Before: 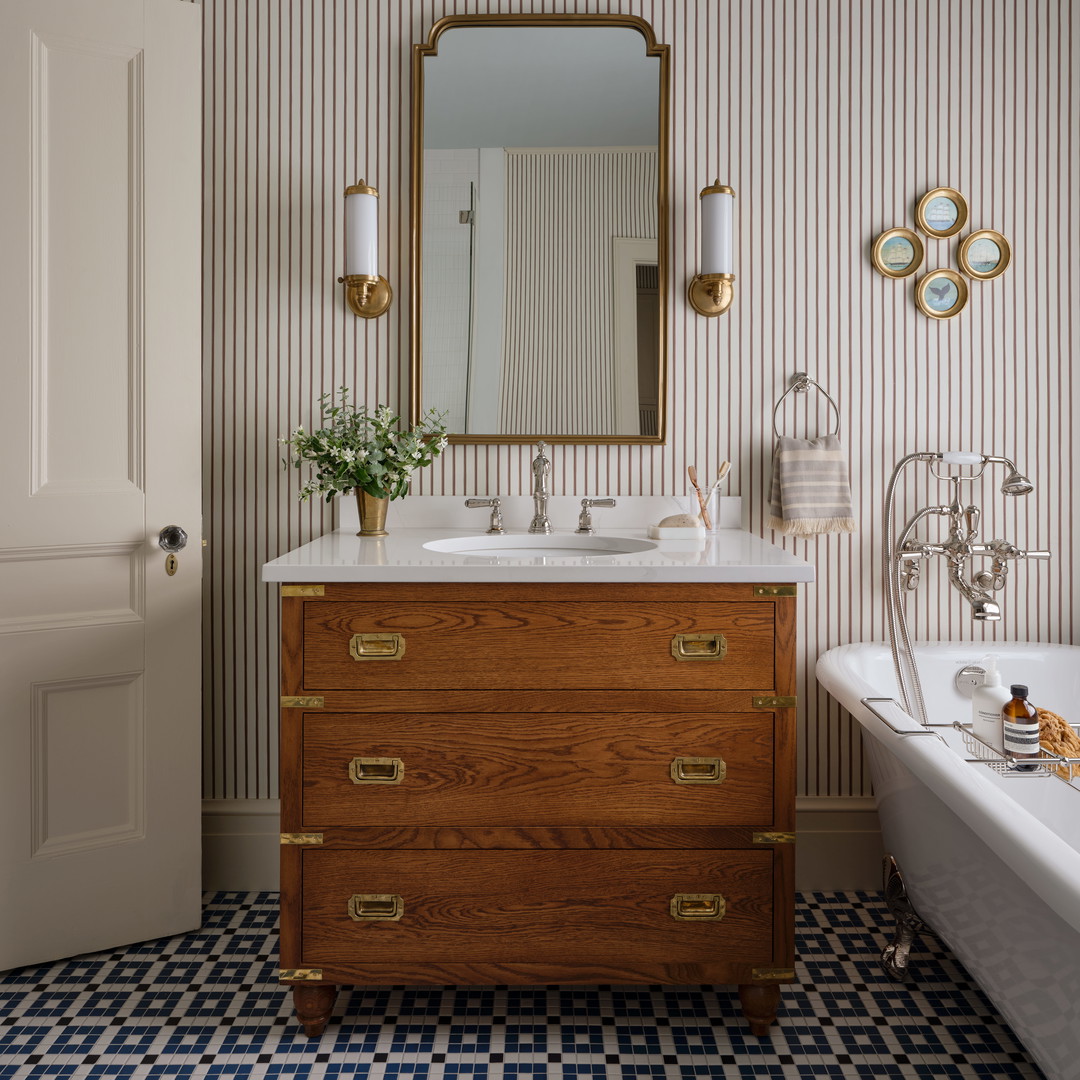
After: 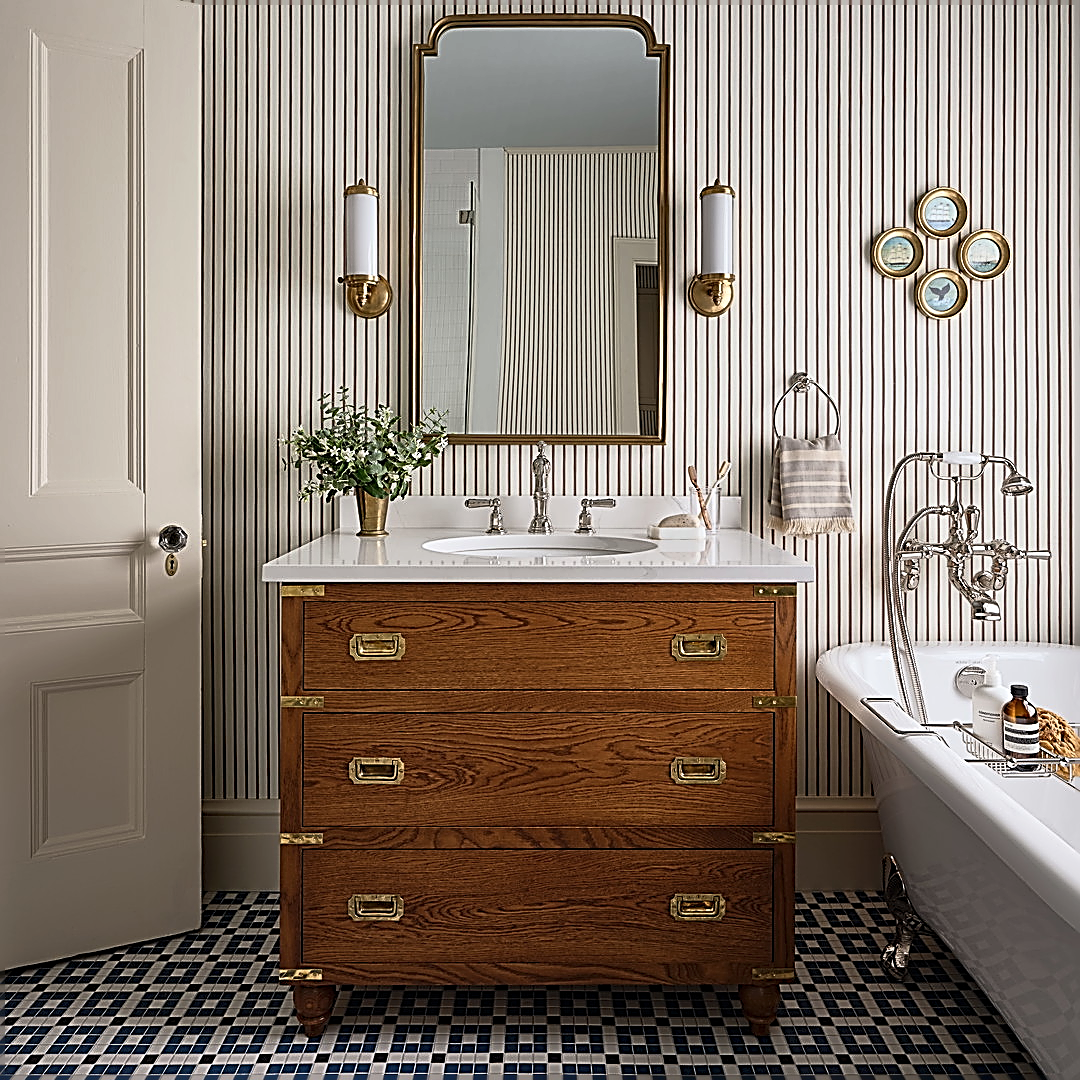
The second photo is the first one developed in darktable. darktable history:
sharpen: amount 1.999
base curve: curves: ch0 [(0, 0) (0.257, 0.25) (0.482, 0.586) (0.757, 0.871) (1, 1)]
